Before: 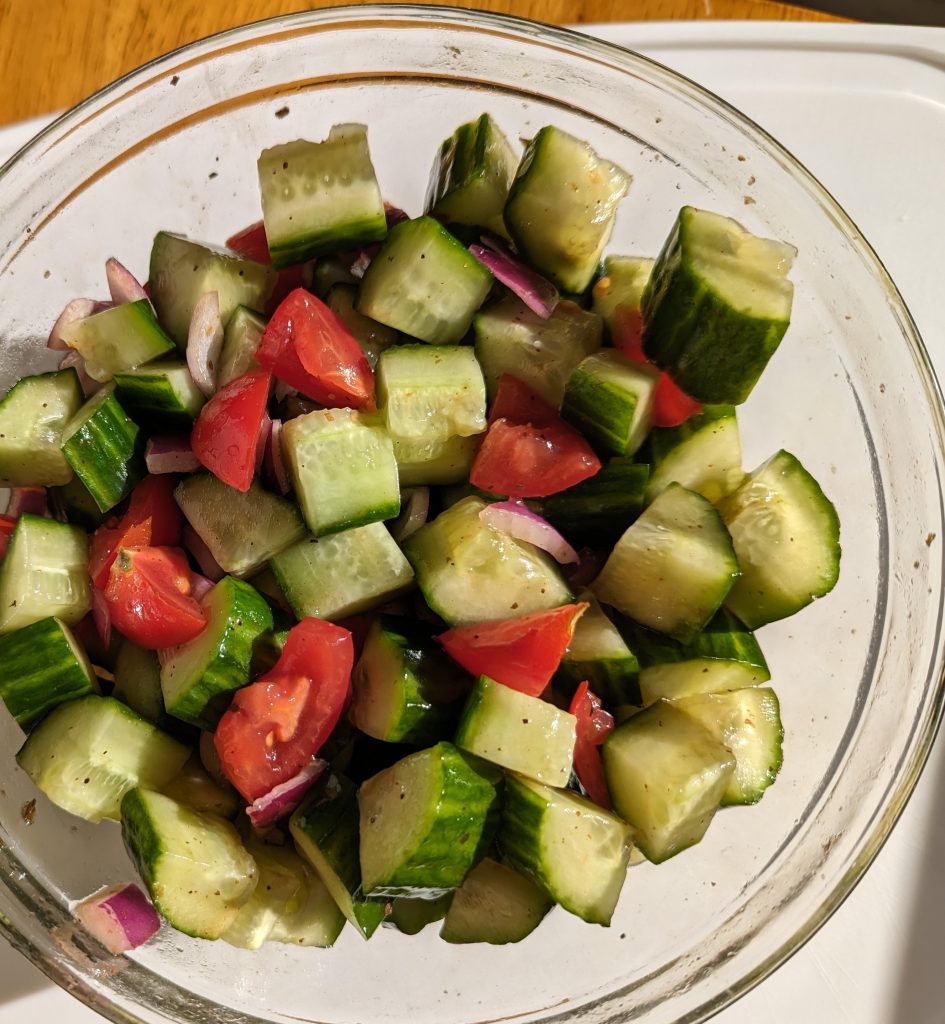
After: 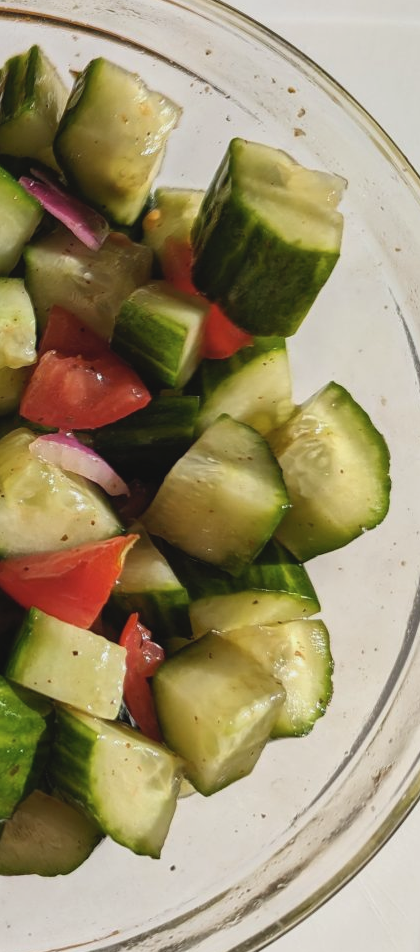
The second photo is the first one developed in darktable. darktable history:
crop: left 47.628%, top 6.643%, right 7.874%
contrast brightness saturation: contrast -0.1, saturation -0.1
white balance: red 0.986, blue 1.01
